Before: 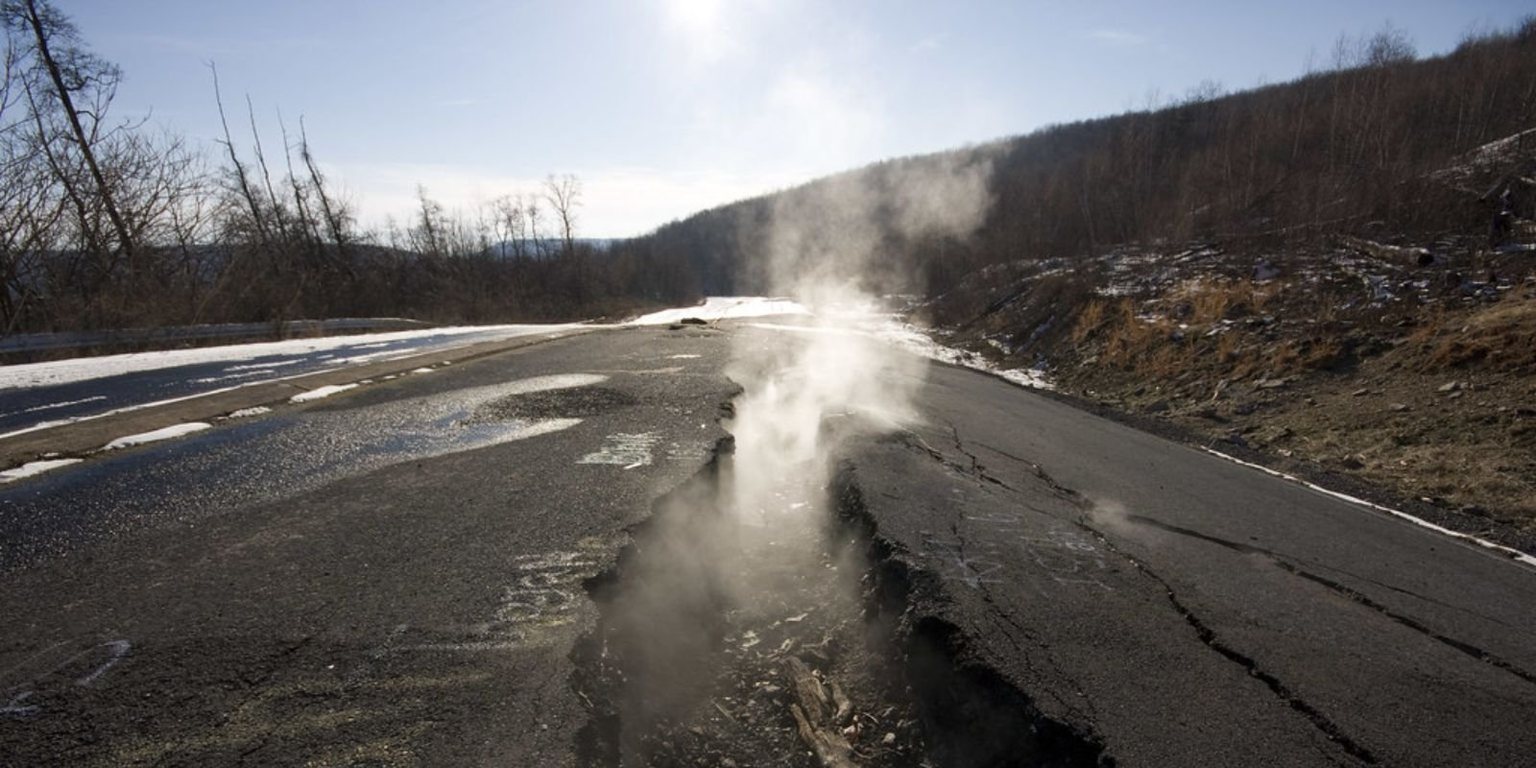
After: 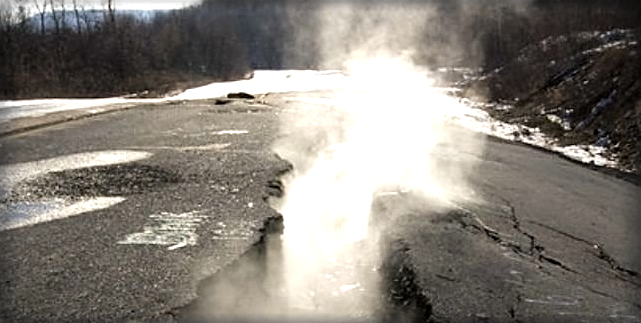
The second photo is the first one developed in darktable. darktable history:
exposure: black level correction 0.005, exposure 0.004 EV, compensate highlight preservation false
crop: left 30.183%, top 29.899%, right 29.712%, bottom 29.634%
sharpen: on, module defaults
tone equalizer: -8 EV -0.735 EV, -7 EV -0.711 EV, -6 EV -0.603 EV, -5 EV -0.42 EV, -3 EV 0.4 EV, -2 EV 0.6 EV, -1 EV 0.686 EV, +0 EV 0.733 EV, mask exposure compensation -0.485 EV
vignetting: fall-off start 93.15%, fall-off radius 6.1%, automatic ratio true, width/height ratio 1.33, shape 0.048
